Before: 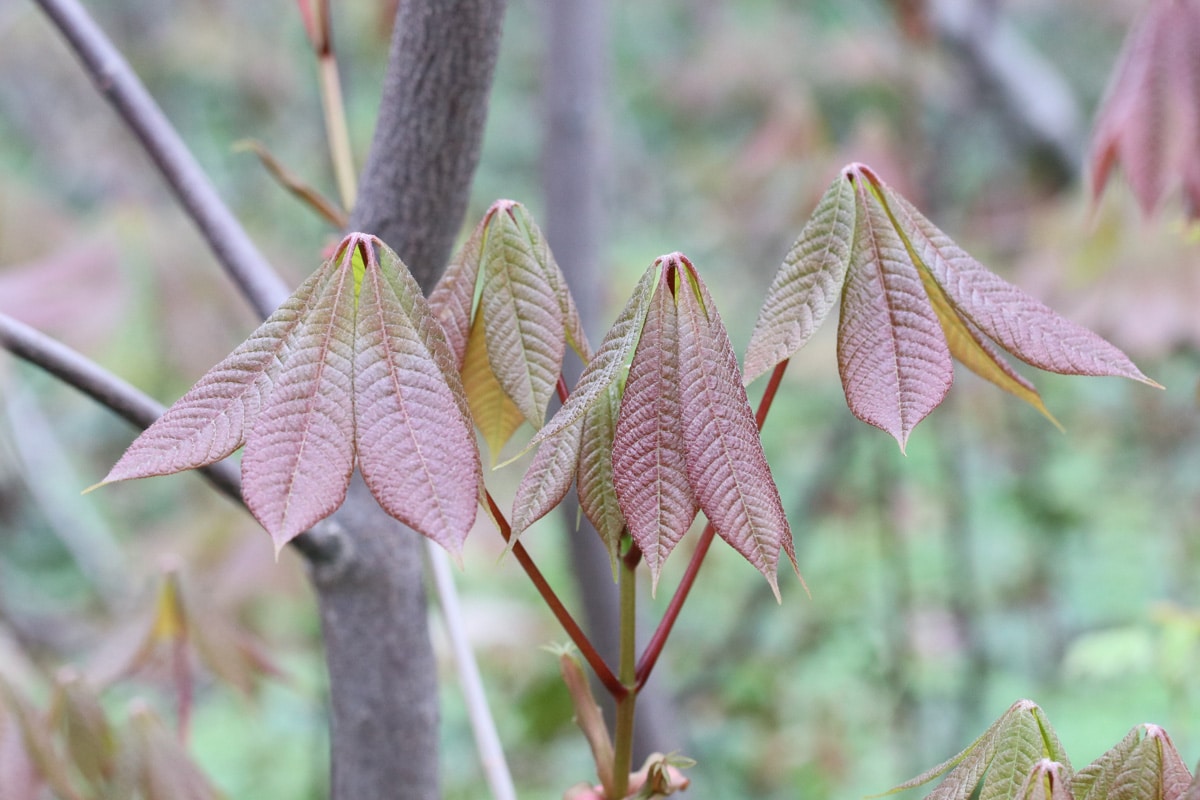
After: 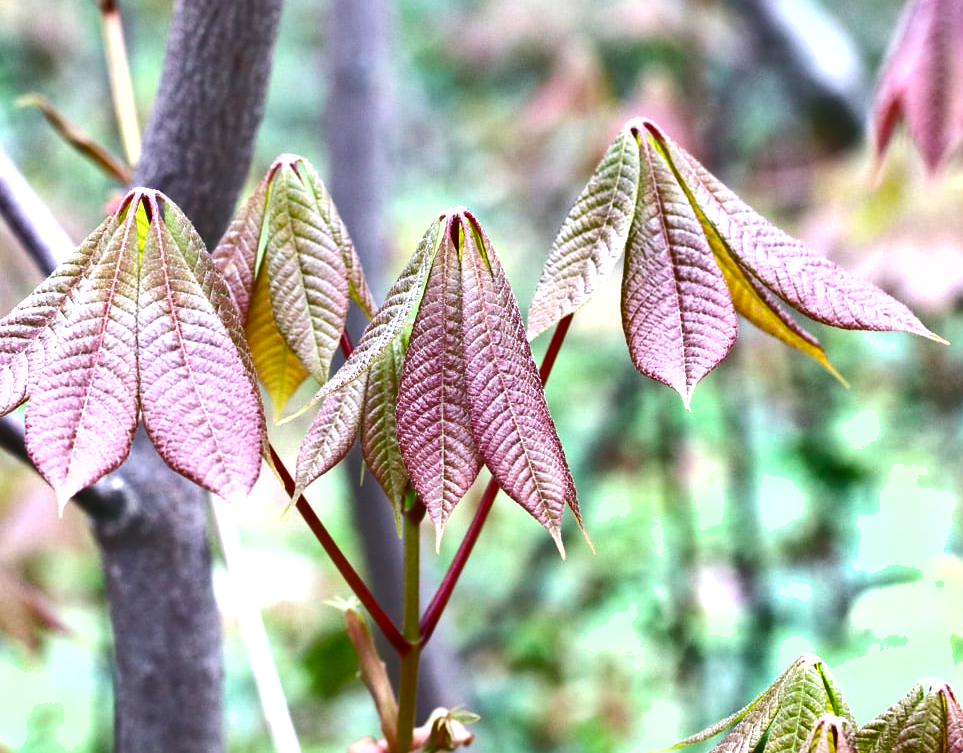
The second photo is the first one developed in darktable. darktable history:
exposure: exposure 0.601 EV, compensate highlight preservation false
crop and rotate: left 18.029%, top 5.867%, right 1.7%
tone equalizer: -8 EV -0.415 EV, -7 EV -0.407 EV, -6 EV -0.362 EV, -5 EV -0.183 EV, -3 EV 0.222 EV, -2 EV 0.313 EV, -1 EV 0.395 EV, +0 EV 0.431 EV, edges refinement/feathering 500, mask exposure compensation -1.57 EV, preserve details no
shadows and highlights: radius 116.06, shadows 42.59, highlights -61.74, soften with gaussian
color balance rgb: perceptual saturation grading › global saturation 25.183%, global vibrance 9.893%
